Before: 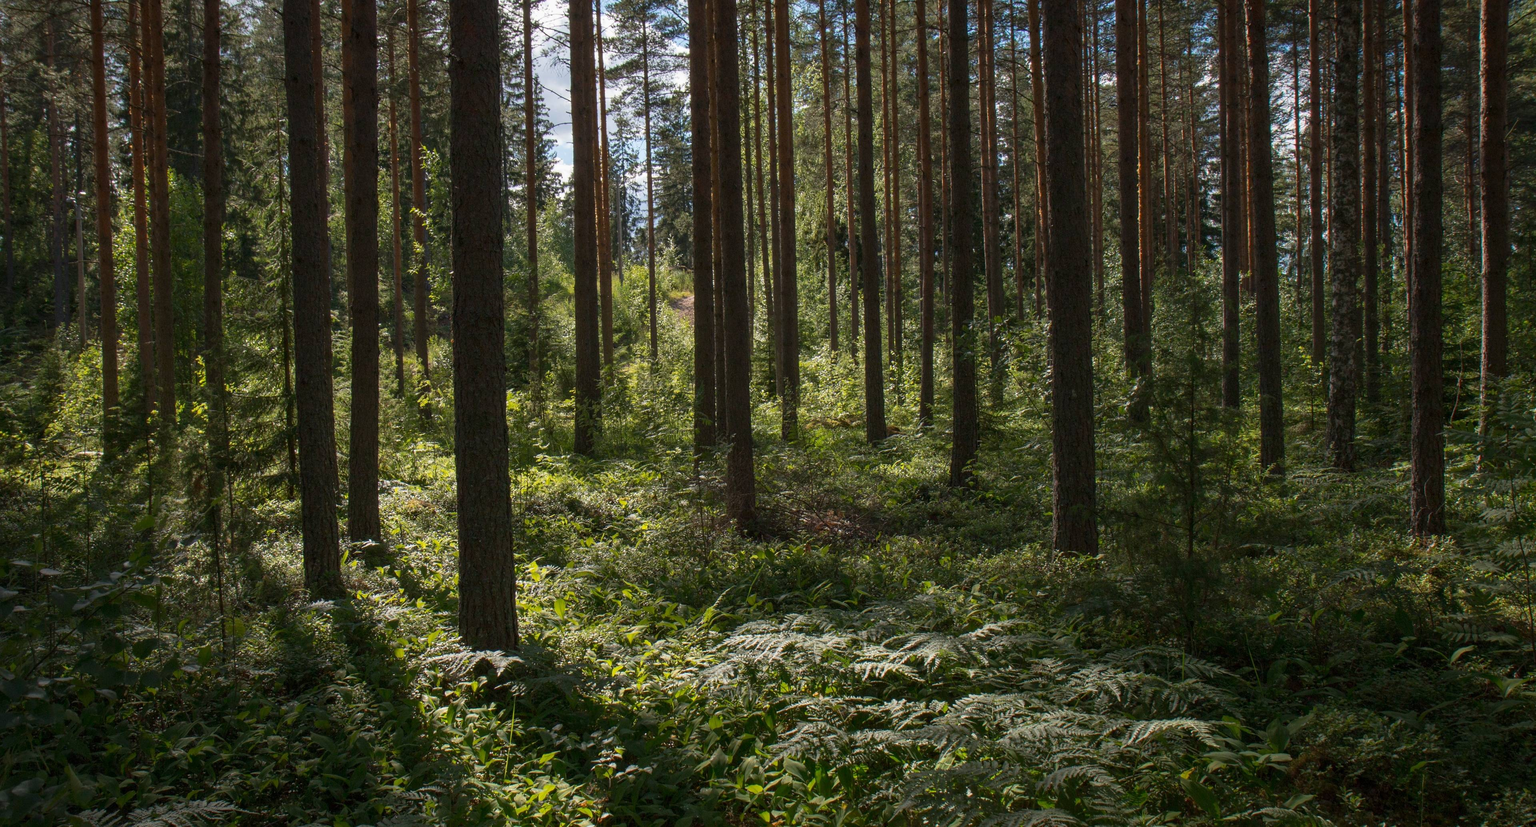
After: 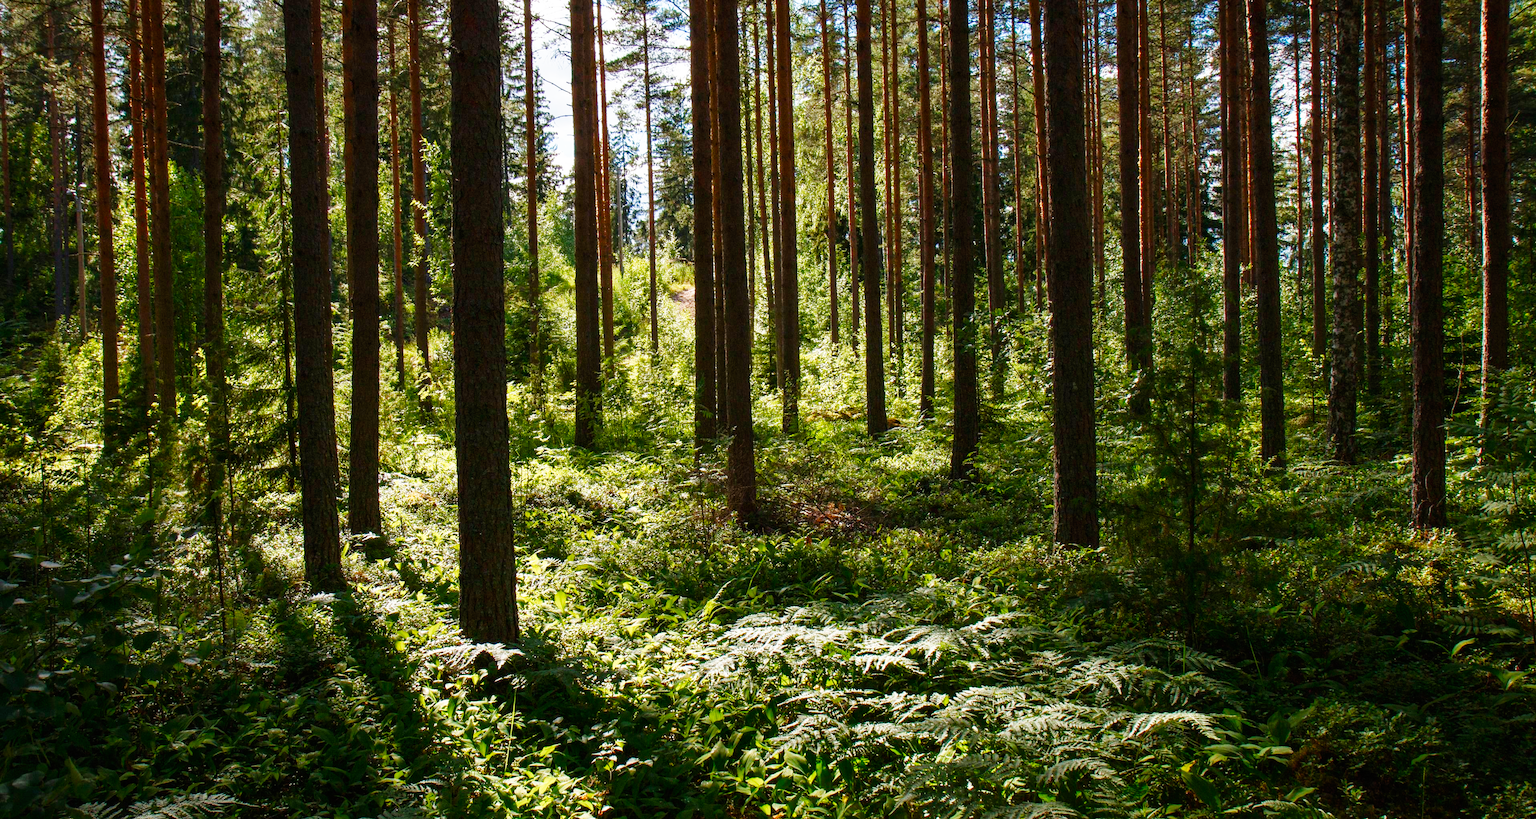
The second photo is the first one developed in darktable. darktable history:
exposure: compensate highlight preservation false
crop: top 1.002%, right 0.038%
color balance rgb: perceptual saturation grading › global saturation 20%, perceptual saturation grading › highlights -50.336%, perceptual saturation grading › shadows 30.439%, global vibrance 14.421%
base curve: curves: ch0 [(0, 0) (0.007, 0.004) (0.027, 0.03) (0.046, 0.07) (0.207, 0.54) (0.442, 0.872) (0.673, 0.972) (1, 1)], preserve colors none
